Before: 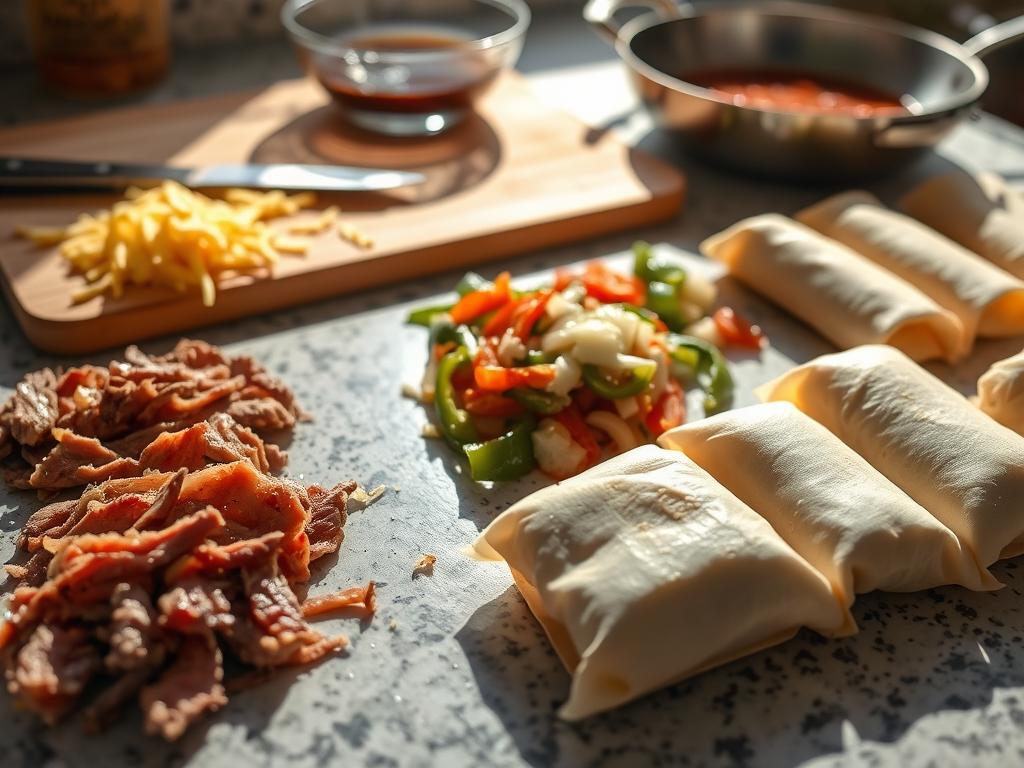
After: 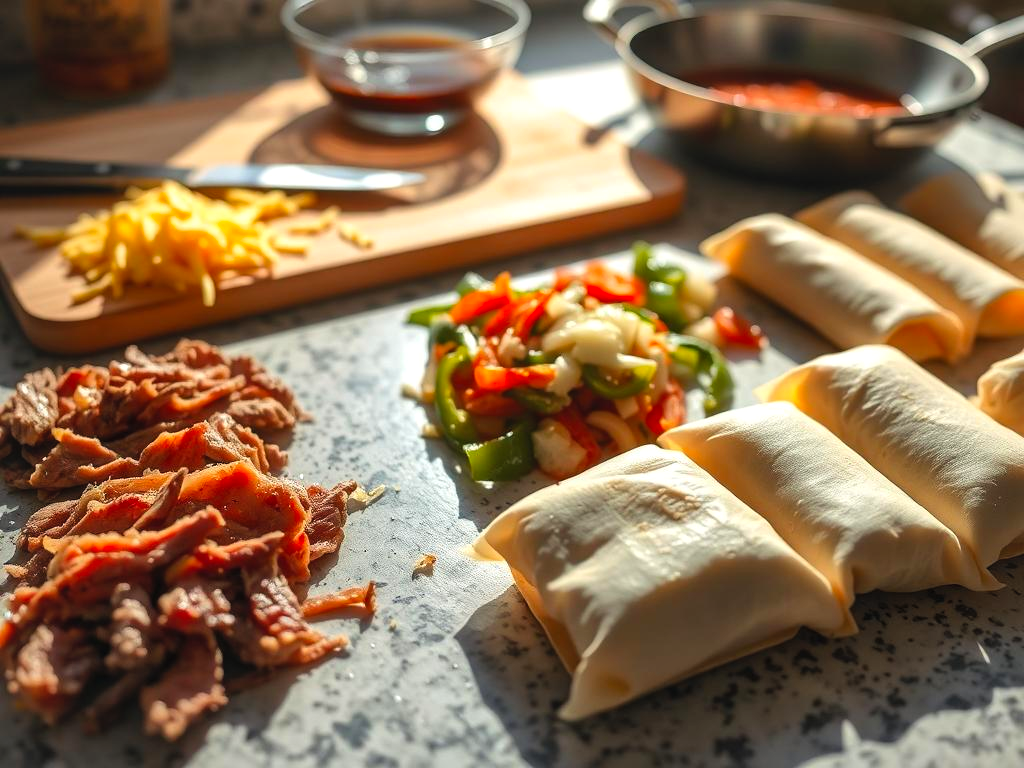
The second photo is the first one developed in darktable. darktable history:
levels: levels [0.055, 0.477, 0.9]
local contrast: mode bilateral grid, contrast 20, coarseness 50, detail 132%, midtone range 0.2
contrast brightness saturation: contrast -0.19, saturation 0.19
